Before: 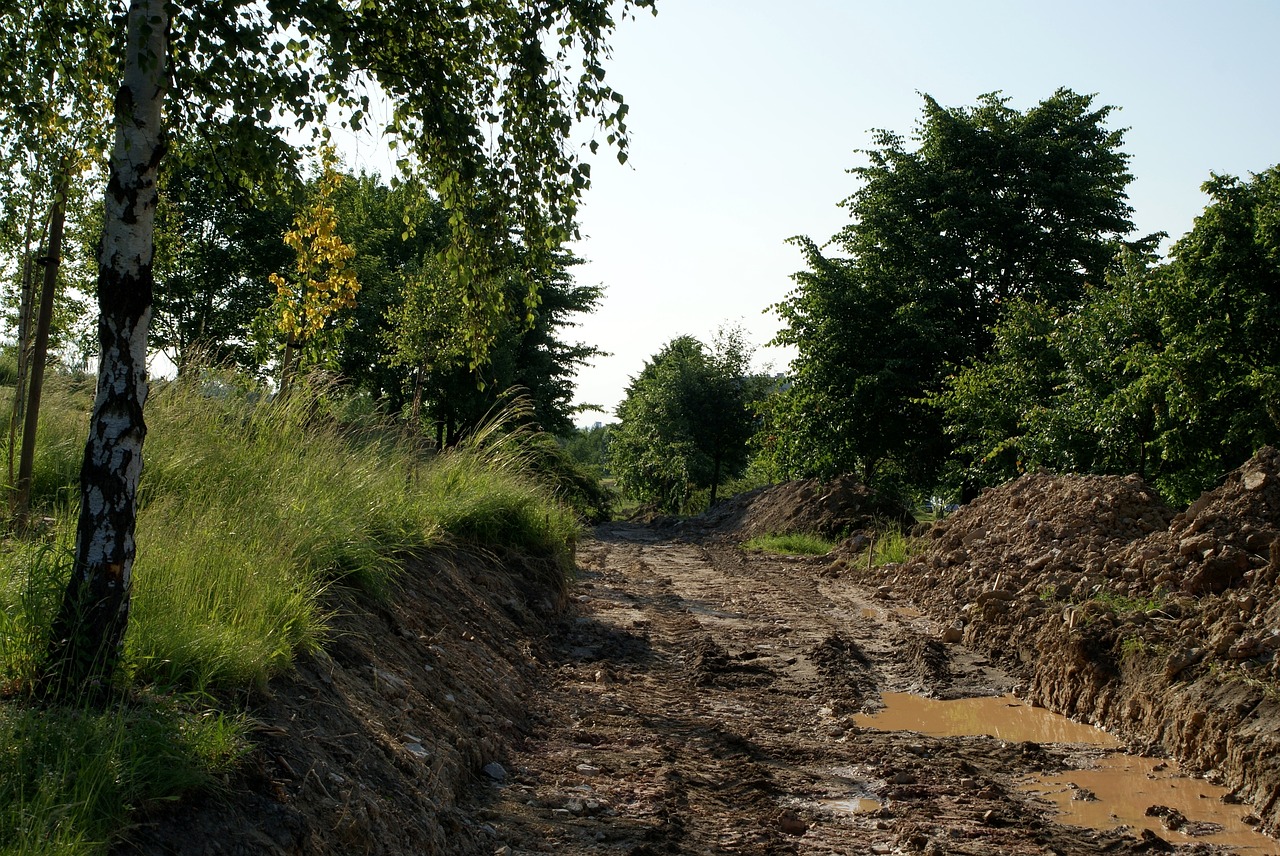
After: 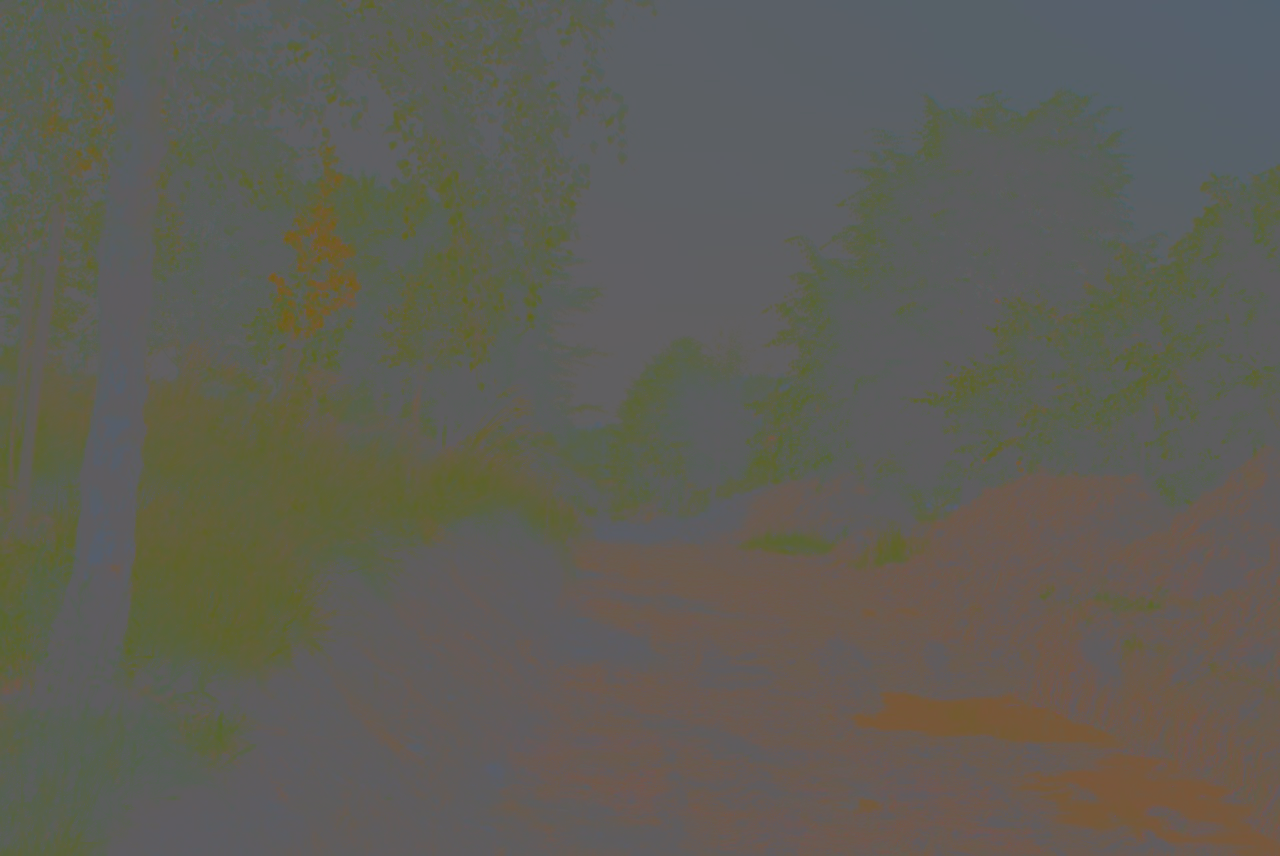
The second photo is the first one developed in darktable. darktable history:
color correction: highlights a* -20.42, highlights b* 20.33, shadows a* 19.85, shadows b* -20.28, saturation 0.411
base curve: preserve colors none
contrast brightness saturation: contrast -0.989, brightness -0.163, saturation 0.746
